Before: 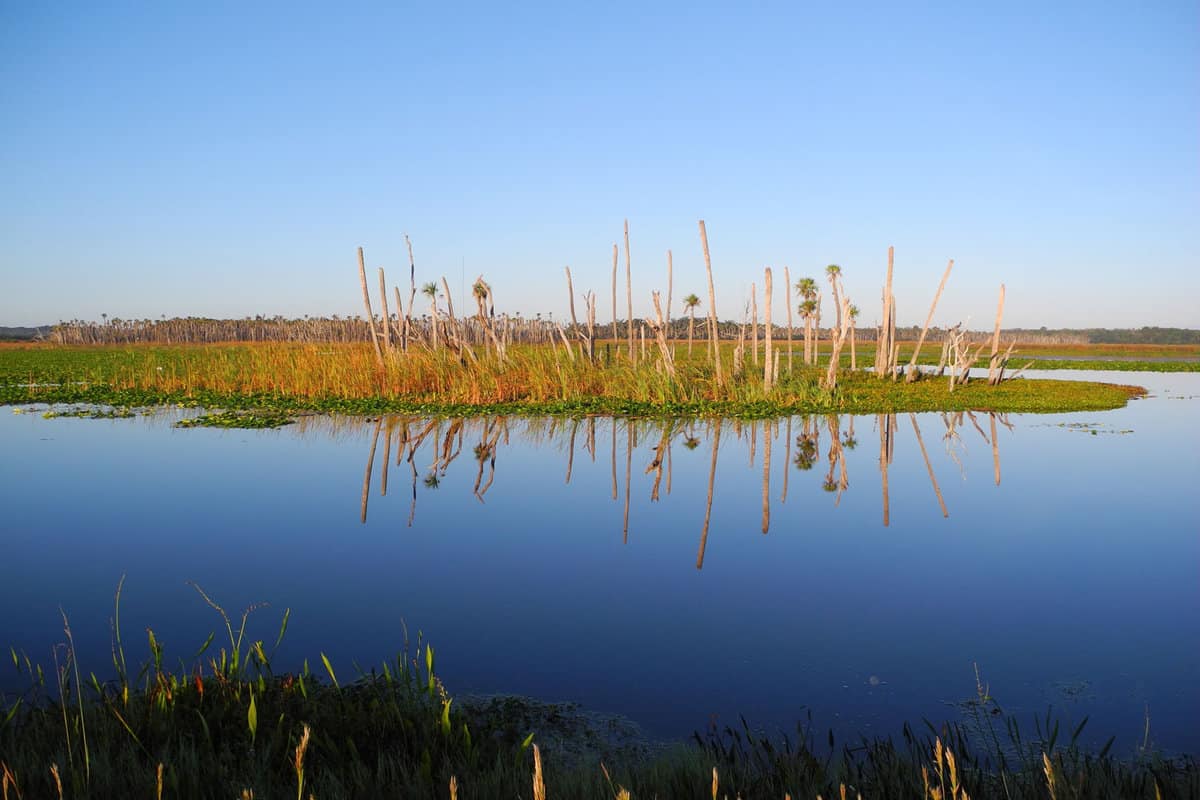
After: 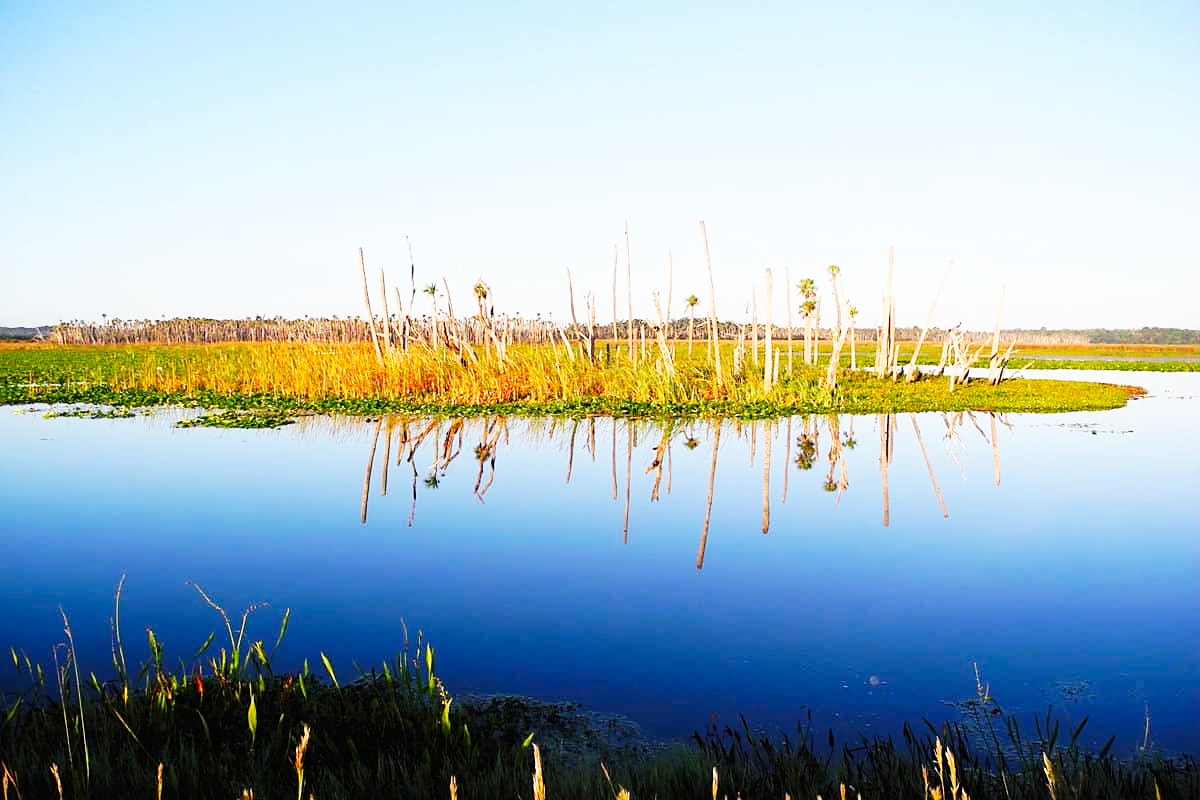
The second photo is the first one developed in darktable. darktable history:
base curve: curves: ch0 [(0, 0) (0.007, 0.004) (0.027, 0.03) (0.046, 0.07) (0.207, 0.54) (0.442, 0.872) (0.673, 0.972) (1, 1)], preserve colors none
sharpen: radius 1.864, amount 0.398, threshold 1.271
